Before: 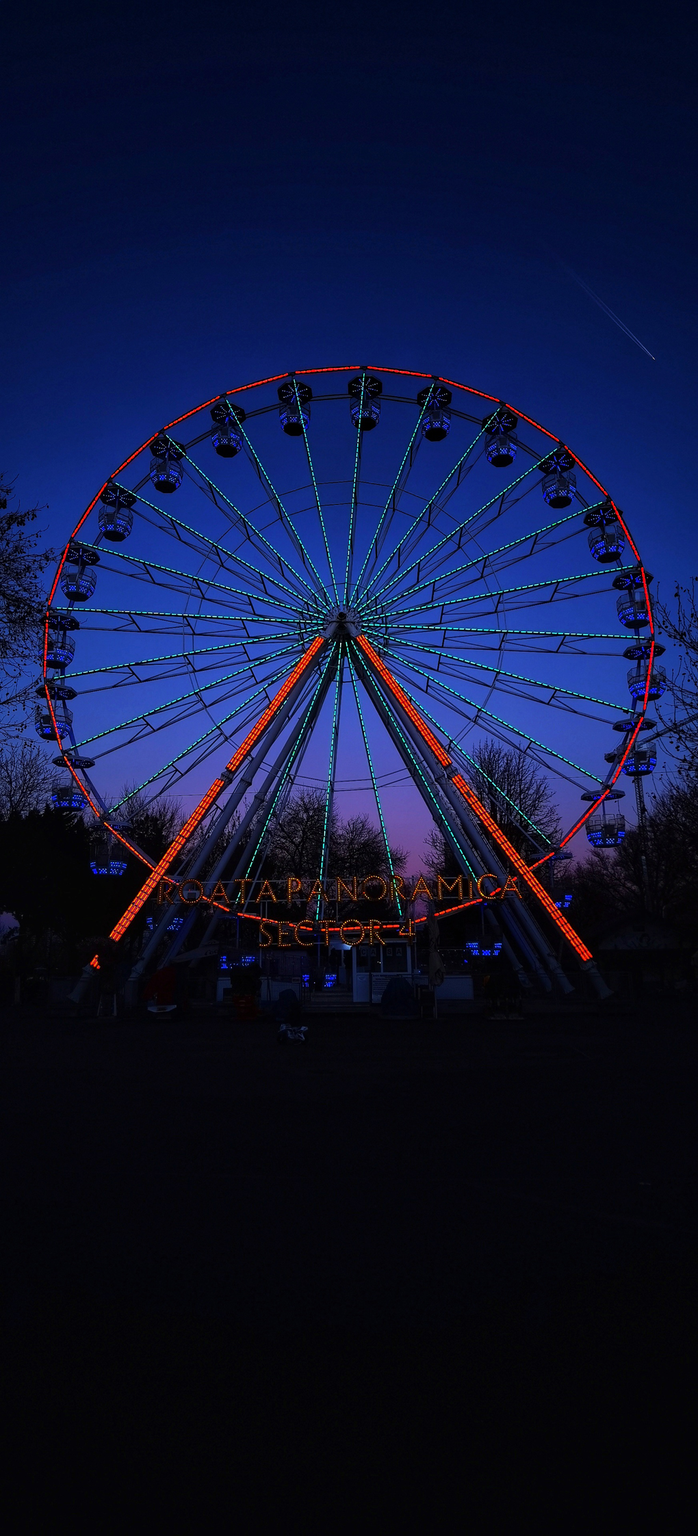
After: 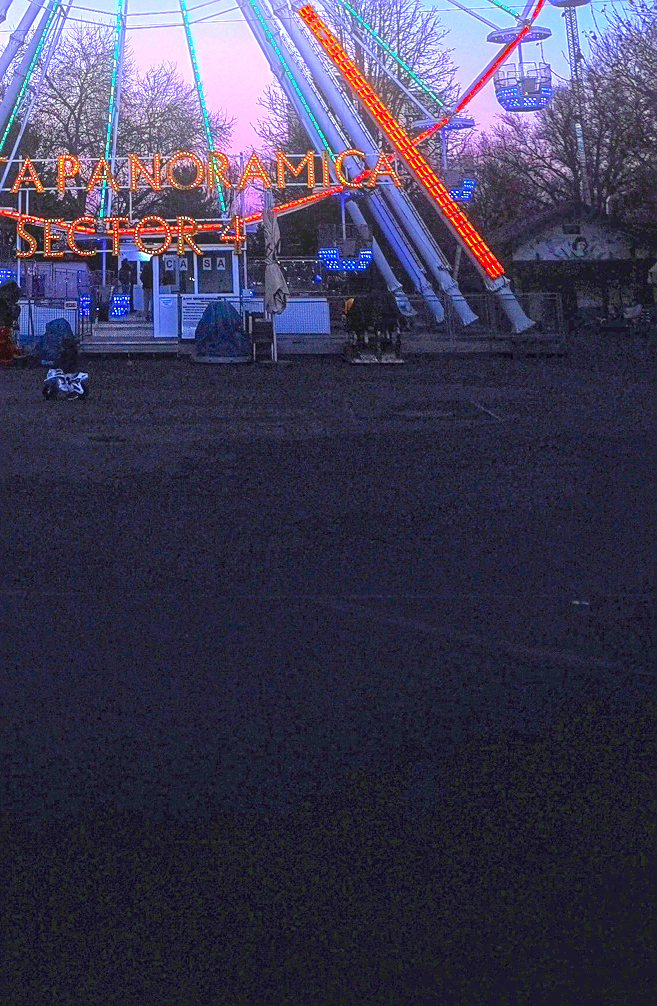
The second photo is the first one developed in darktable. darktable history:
bloom: on, module defaults
tone equalizer: -7 EV 0.15 EV, -6 EV 0.6 EV, -5 EV 1.15 EV, -4 EV 1.33 EV, -3 EV 1.15 EV, -2 EV 0.6 EV, -1 EV 0.15 EV, mask exposure compensation -0.5 EV
crop and rotate: left 35.509%, top 50.238%, bottom 4.934%
local contrast: on, module defaults
sharpen: on, module defaults
exposure: black level correction 0, exposure 0.5 EV, compensate exposure bias true, compensate highlight preservation false
tone curve: curves: ch0 [(0, 0) (0.003, 0.002) (0.011, 0.009) (0.025, 0.019) (0.044, 0.031) (0.069, 0.044) (0.1, 0.061) (0.136, 0.087) (0.177, 0.127) (0.224, 0.172) (0.277, 0.226) (0.335, 0.295) (0.399, 0.367) (0.468, 0.445) (0.543, 0.536) (0.623, 0.626) (0.709, 0.717) (0.801, 0.806) (0.898, 0.889) (1, 1)], preserve colors none
white balance: red 0.978, blue 0.999
